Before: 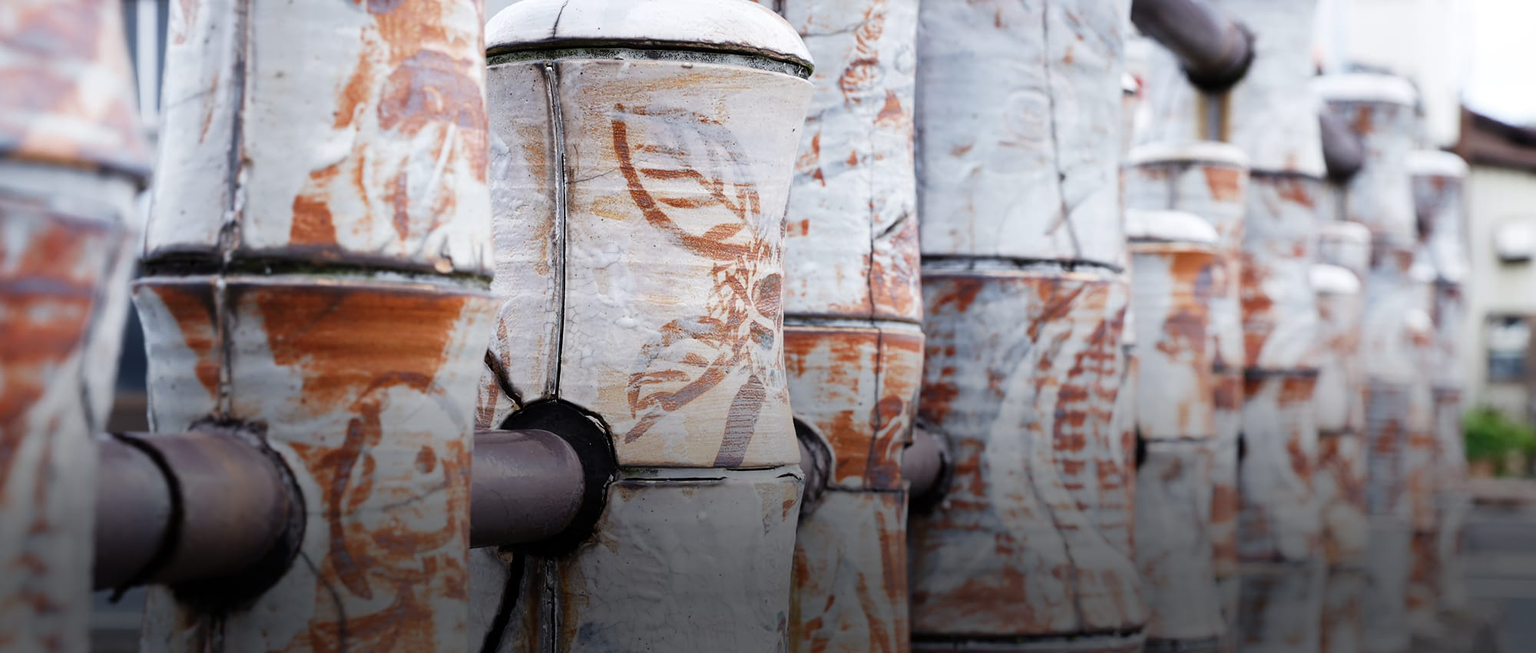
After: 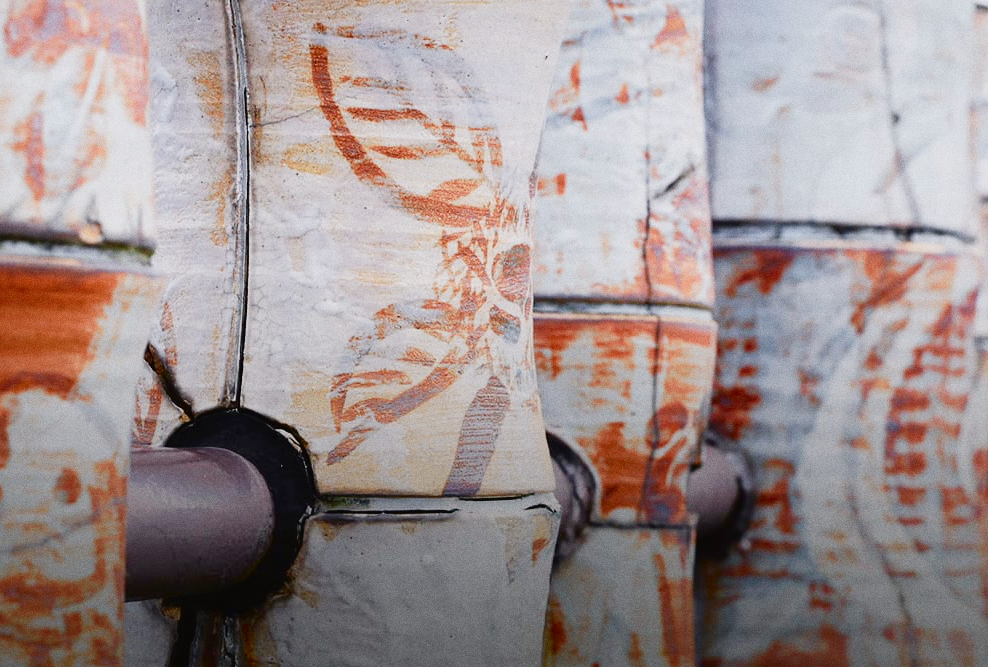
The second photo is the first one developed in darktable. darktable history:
crop and rotate: angle 0.02°, left 24.353%, top 13.219%, right 26.156%, bottom 8.224%
color balance rgb: shadows lift › chroma 1%, shadows lift › hue 113°, highlights gain › chroma 0.2%, highlights gain › hue 333°, perceptual saturation grading › global saturation 20%, perceptual saturation grading › highlights -50%, perceptual saturation grading › shadows 25%, contrast -10%
grain: coarseness 0.09 ISO
tone curve: curves: ch0 [(0, 0.021) (0.049, 0.044) (0.152, 0.14) (0.328, 0.357) (0.473, 0.529) (0.641, 0.705) (0.868, 0.887) (1, 0.969)]; ch1 [(0, 0) (0.322, 0.328) (0.43, 0.425) (0.474, 0.466) (0.502, 0.503) (0.522, 0.526) (0.564, 0.591) (0.602, 0.632) (0.677, 0.701) (0.859, 0.885) (1, 1)]; ch2 [(0, 0) (0.33, 0.301) (0.447, 0.44) (0.502, 0.505) (0.535, 0.554) (0.565, 0.598) (0.618, 0.629) (1, 1)], color space Lab, independent channels, preserve colors none
